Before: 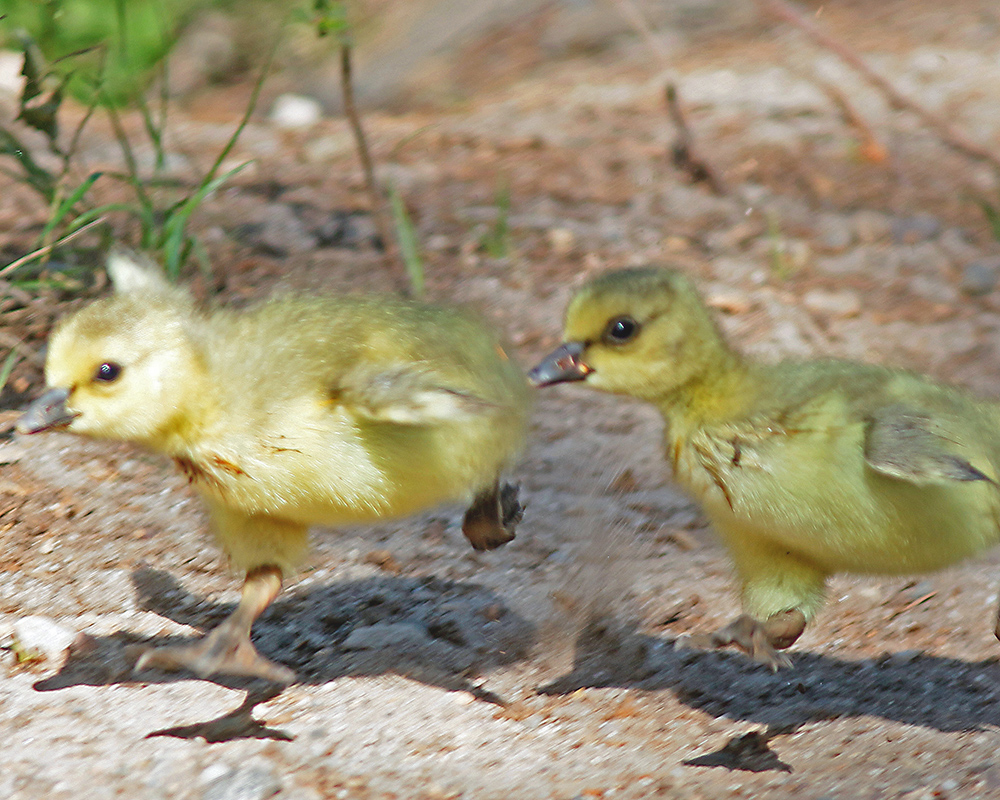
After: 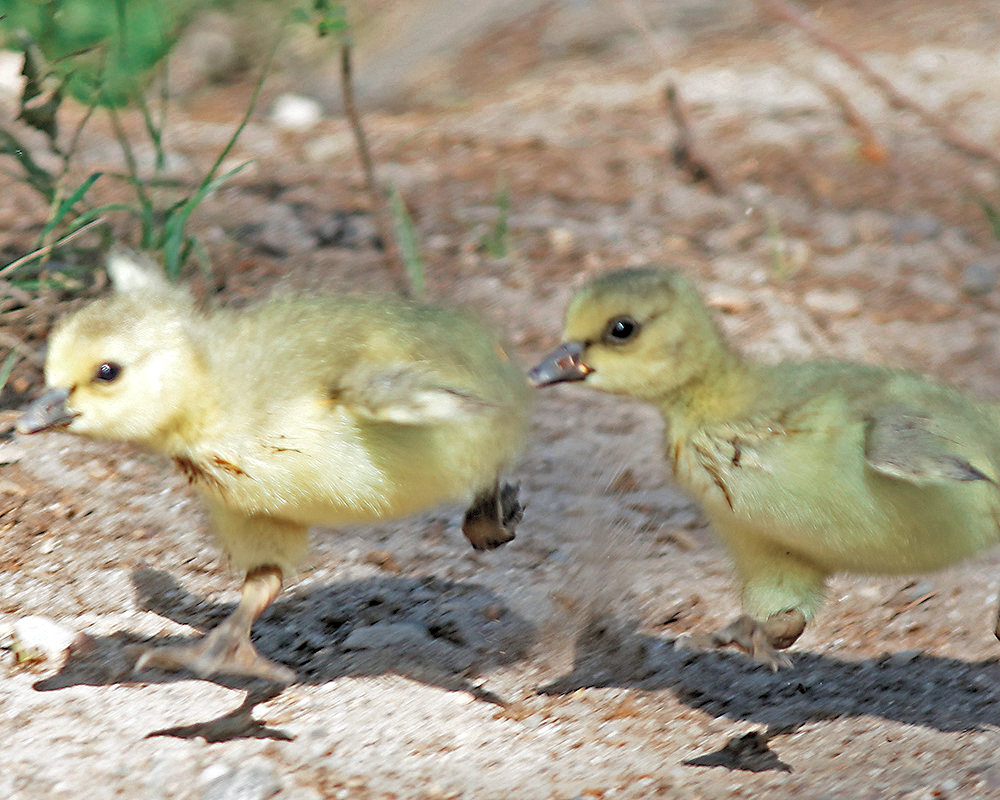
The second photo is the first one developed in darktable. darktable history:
rgb levels: levels [[0.013, 0.434, 0.89], [0, 0.5, 1], [0, 0.5, 1]]
color zones: curves: ch0 [(0, 0.5) (0.125, 0.4) (0.25, 0.5) (0.375, 0.4) (0.5, 0.4) (0.625, 0.35) (0.75, 0.35) (0.875, 0.5)]; ch1 [(0, 0.35) (0.125, 0.45) (0.25, 0.35) (0.375, 0.35) (0.5, 0.35) (0.625, 0.35) (0.75, 0.45) (0.875, 0.35)]; ch2 [(0, 0.6) (0.125, 0.5) (0.25, 0.5) (0.375, 0.6) (0.5, 0.6) (0.625, 0.5) (0.75, 0.5) (0.875, 0.5)]
